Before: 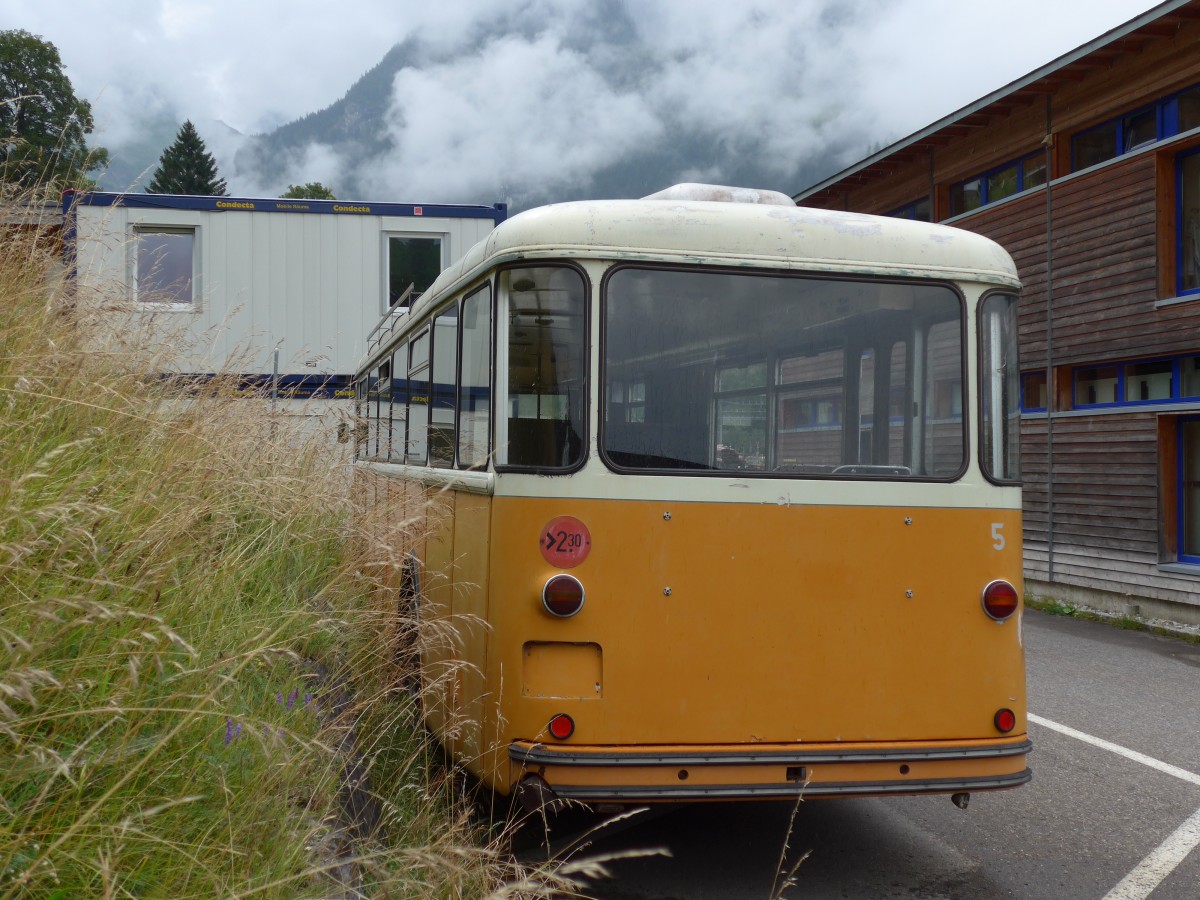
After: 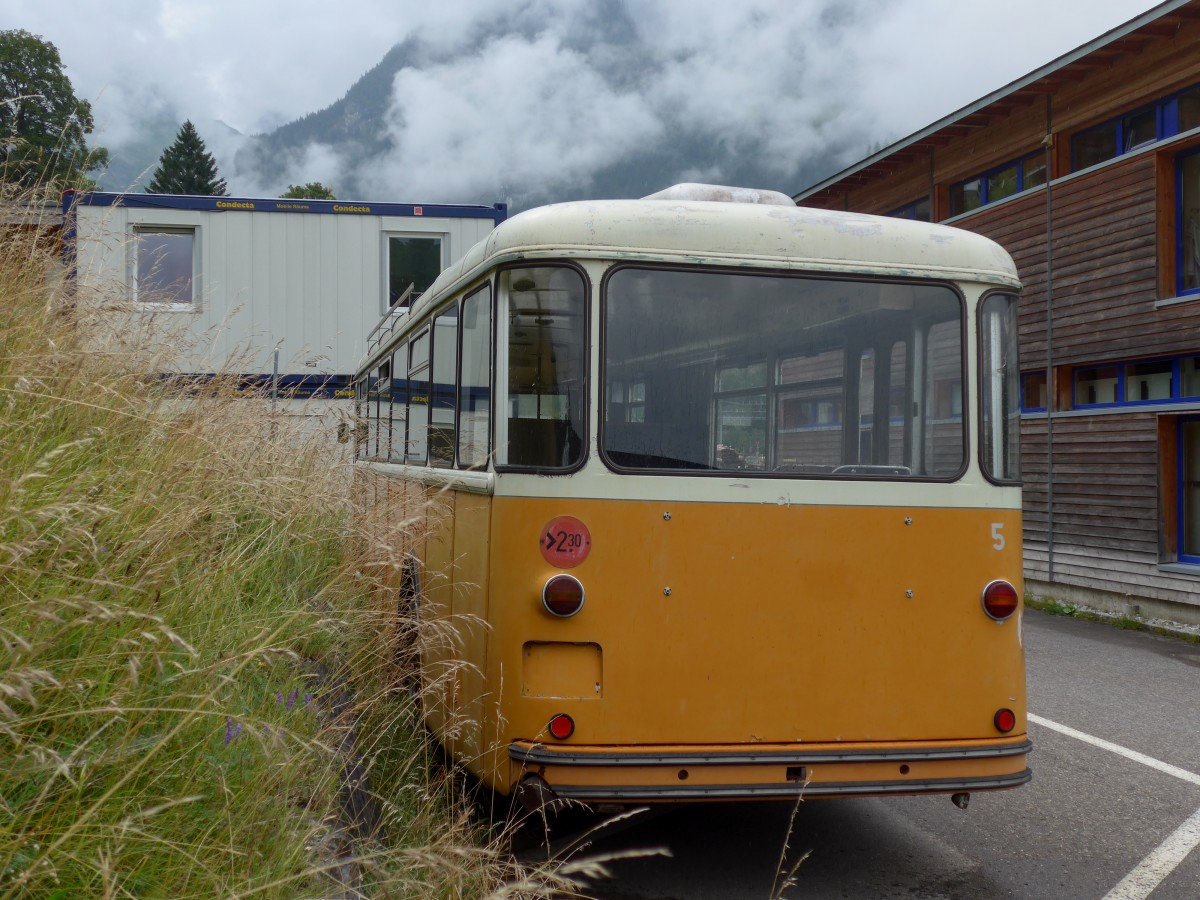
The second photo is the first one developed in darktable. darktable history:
exposure: black level correction 0.002, exposure -0.1 EV, compensate highlight preservation false
local contrast: detail 110%
